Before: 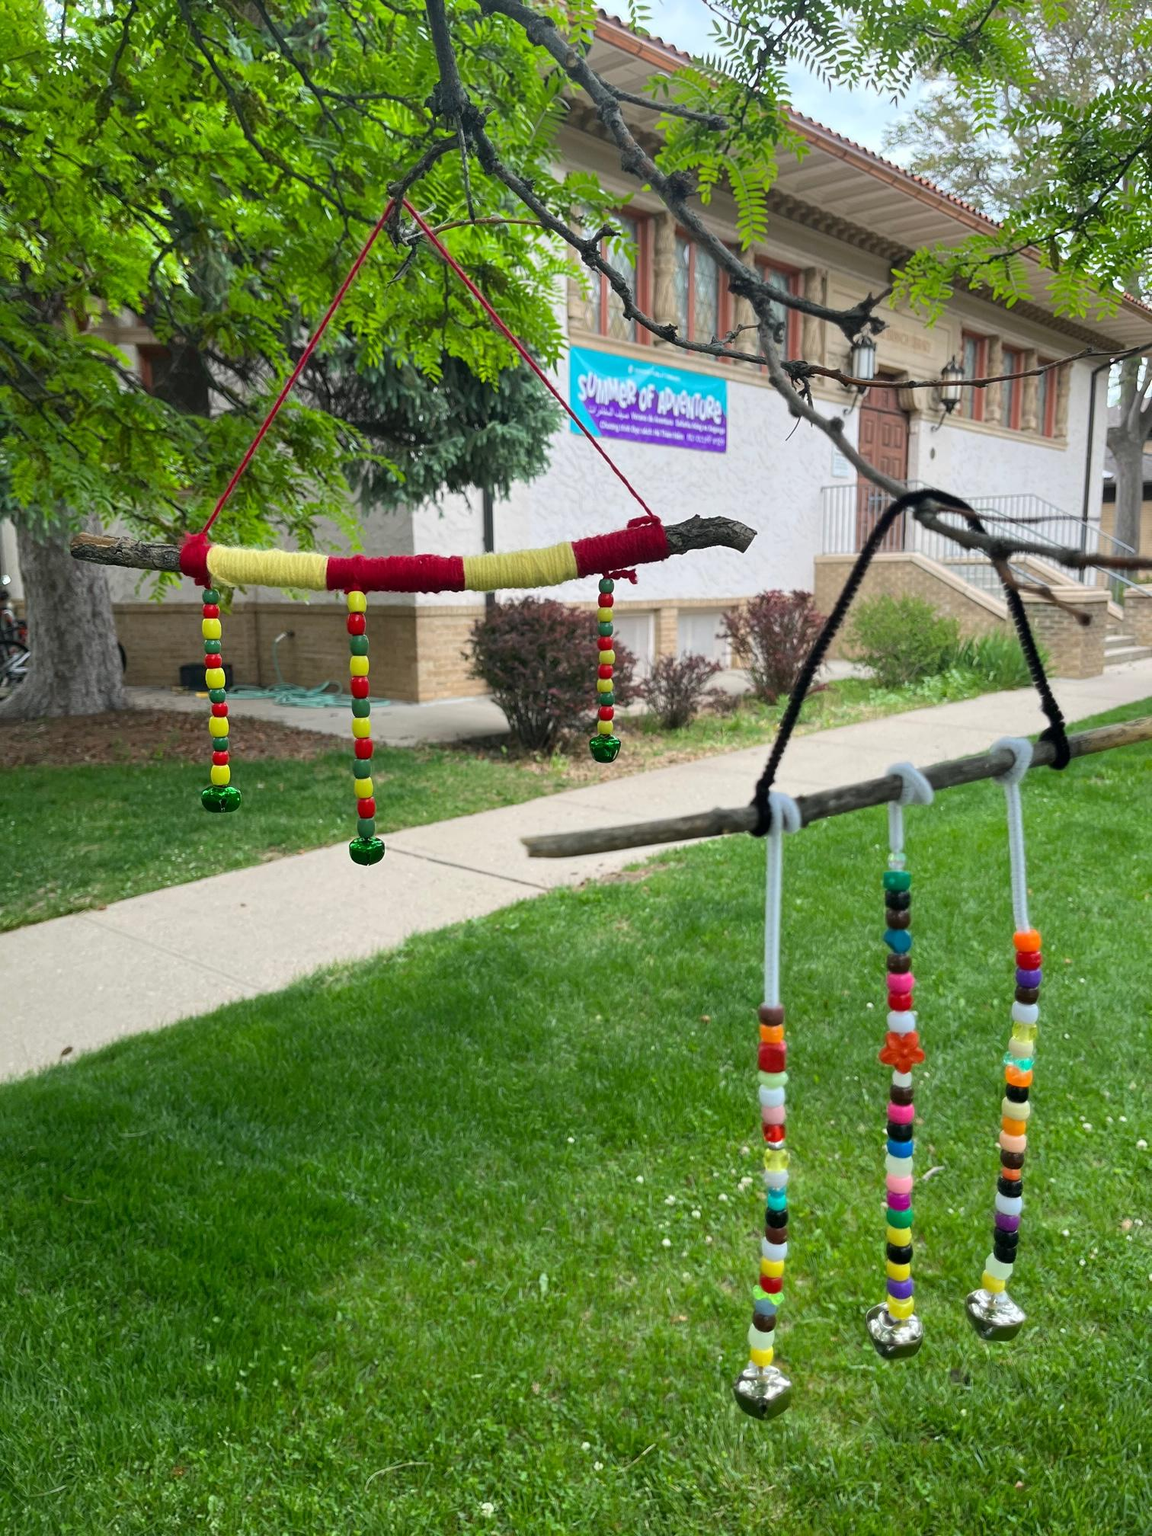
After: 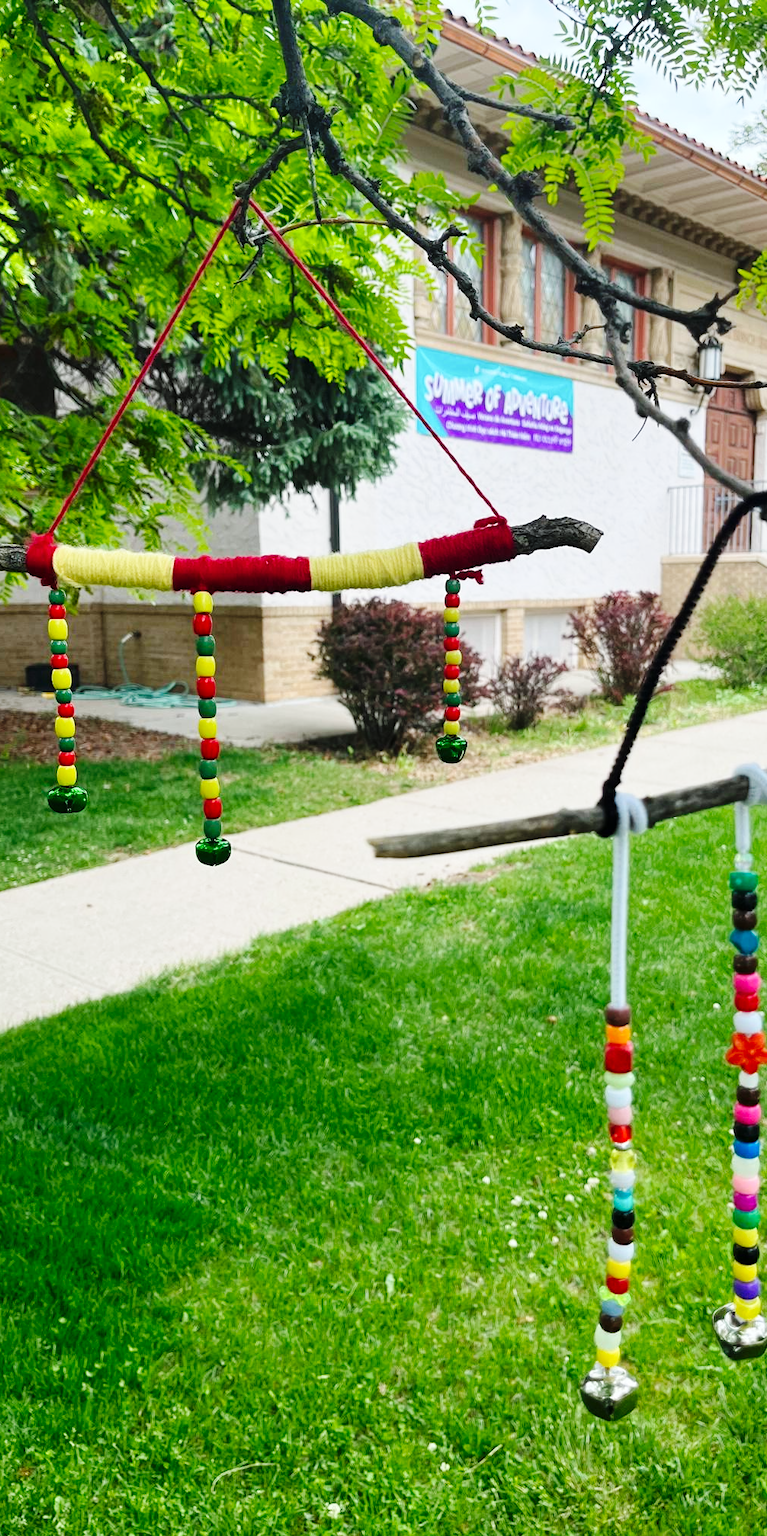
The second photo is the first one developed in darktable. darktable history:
white balance: red 0.986, blue 1.01
crop and rotate: left 13.409%, right 19.924%
base curve: curves: ch0 [(0, 0) (0.036, 0.025) (0.121, 0.166) (0.206, 0.329) (0.605, 0.79) (1, 1)], preserve colors none
